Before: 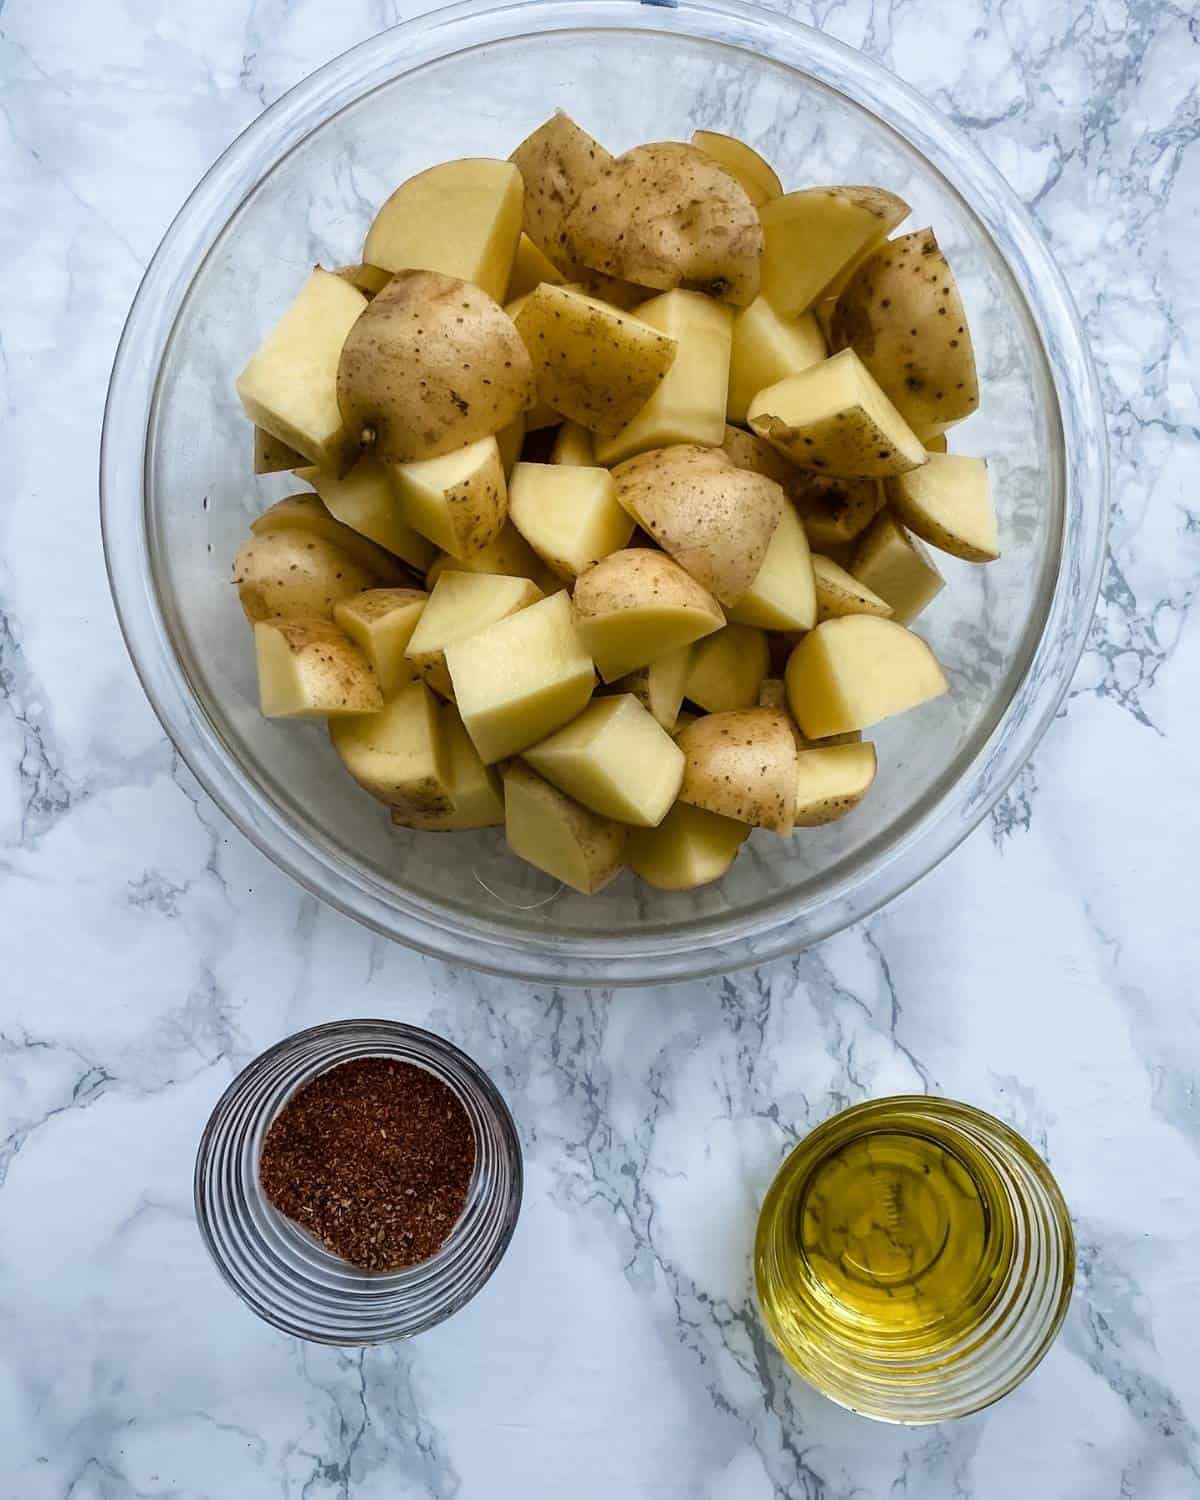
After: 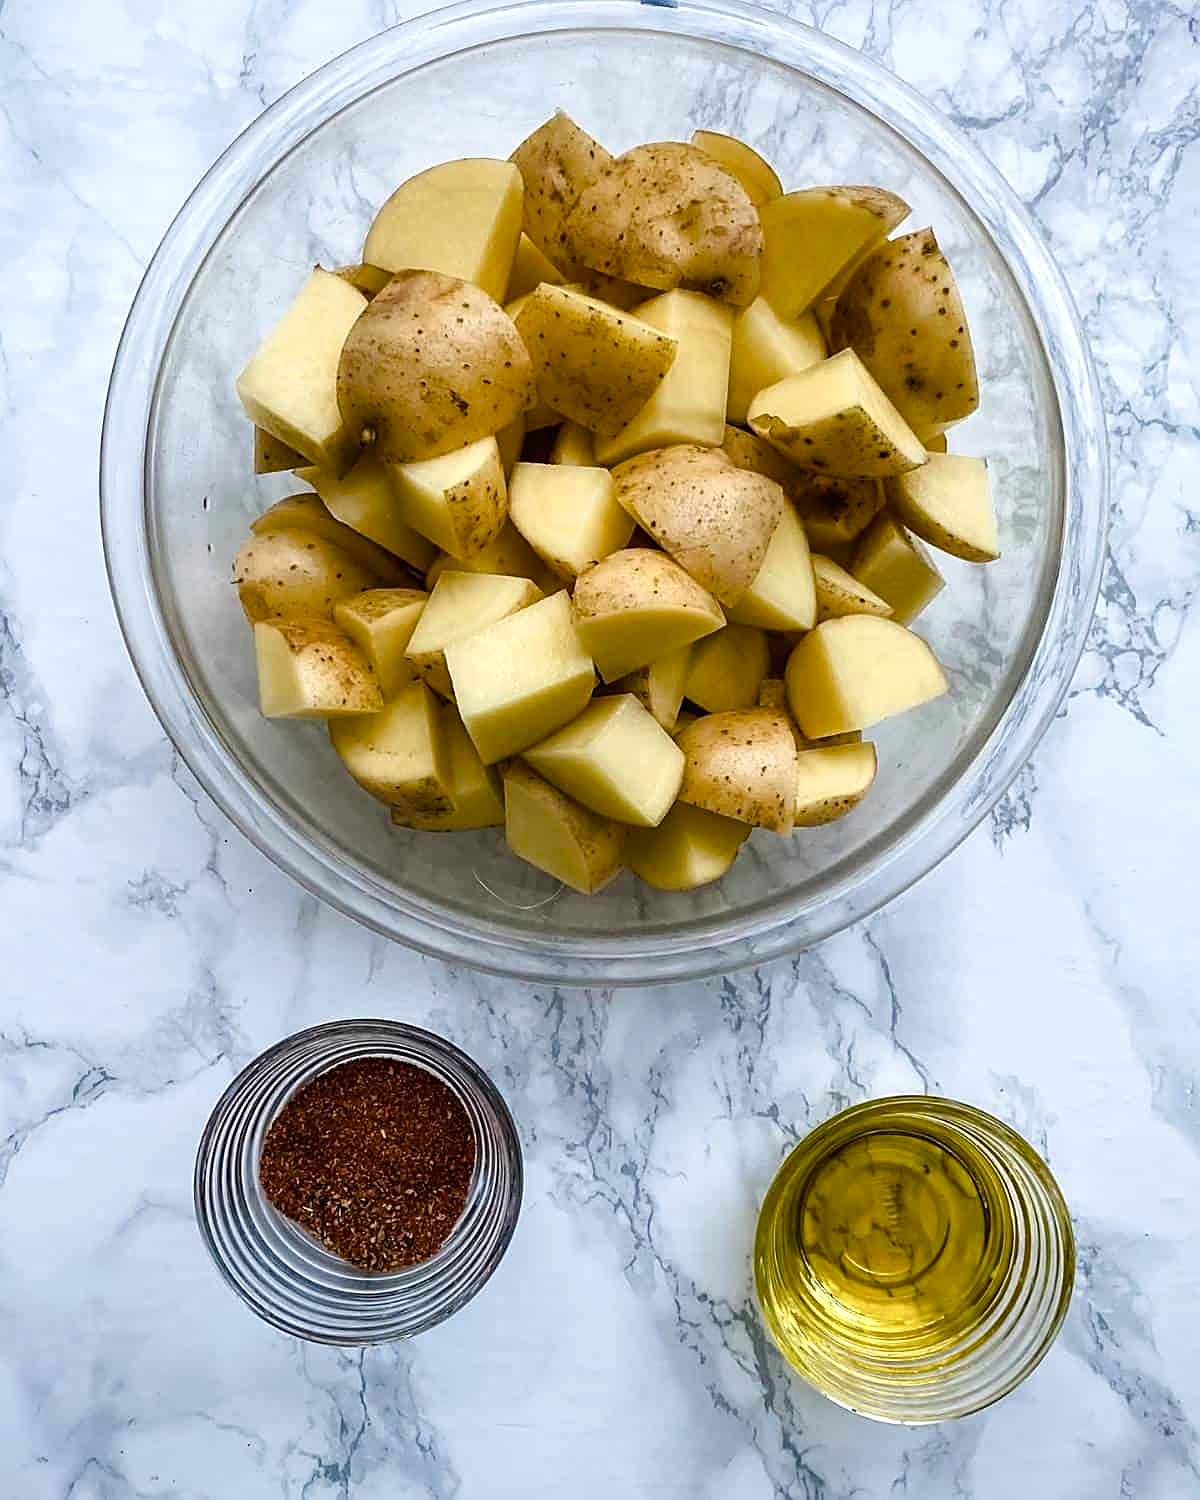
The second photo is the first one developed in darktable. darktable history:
sharpen: on, module defaults
color balance rgb: linear chroma grading › shadows 32%, linear chroma grading › global chroma -2%, linear chroma grading › mid-tones 4%, perceptual saturation grading › global saturation -2%, perceptual saturation grading › highlights -8%, perceptual saturation grading › mid-tones 8%, perceptual saturation grading › shadows 4%, perceptual brilliance grading › highlights 8%, perceptual brilliance grading › mid-tones 4%, perceptual brilliance grading › shadows 2%, global vibrance 16%, saturation formula JzAzBz (2021)
